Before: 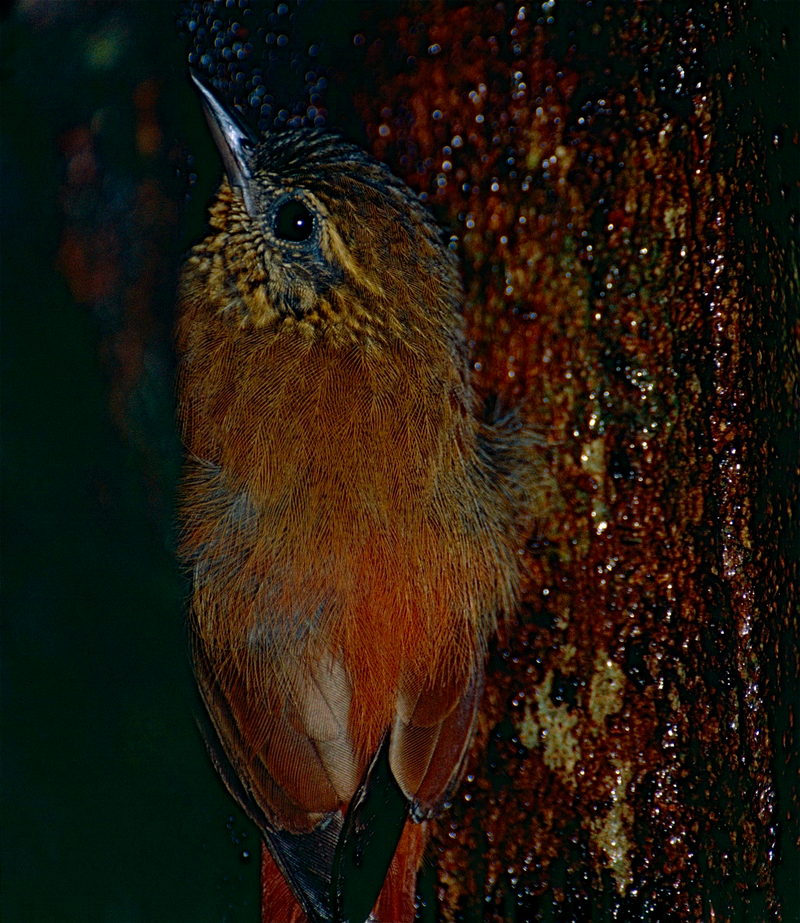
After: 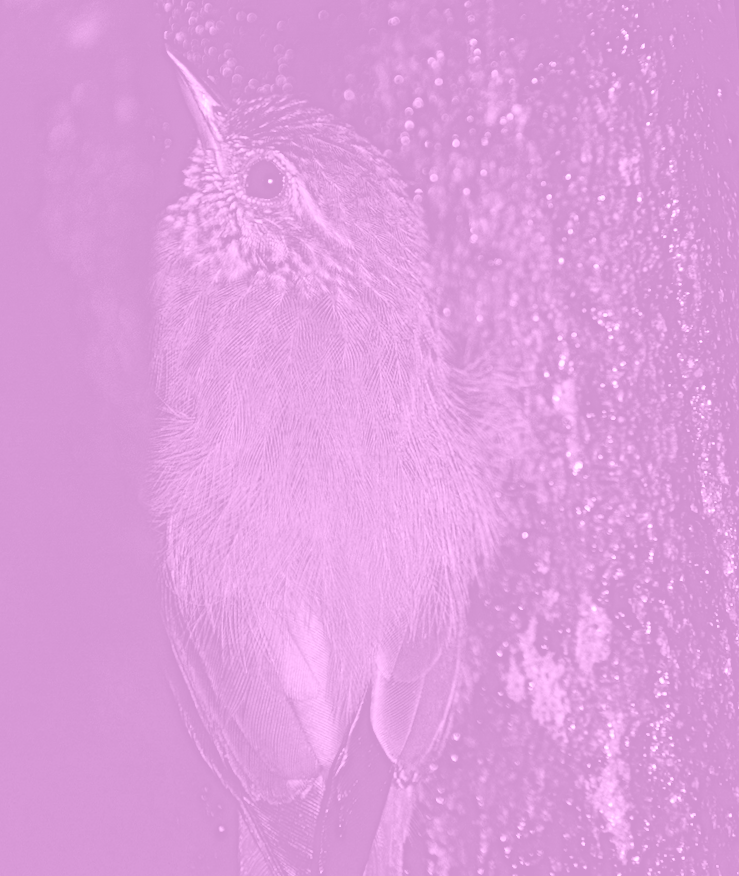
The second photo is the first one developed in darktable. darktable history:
rotate and perspective: rotation -1.68°, lens shift (vertical) -0.146, crop left 0.049, crop right 0.912, crop top 0.032, crop bottom 0.96
exposure: black level correction 0, exposure 0.5 EV, compensate exposure bias true, compensate highlight preservation false
white balance: red 0.976, blue 1.04
colorize: hue 331.2°, saturation 75%, source mix 30.28%, lightness 70.52%, version 1
